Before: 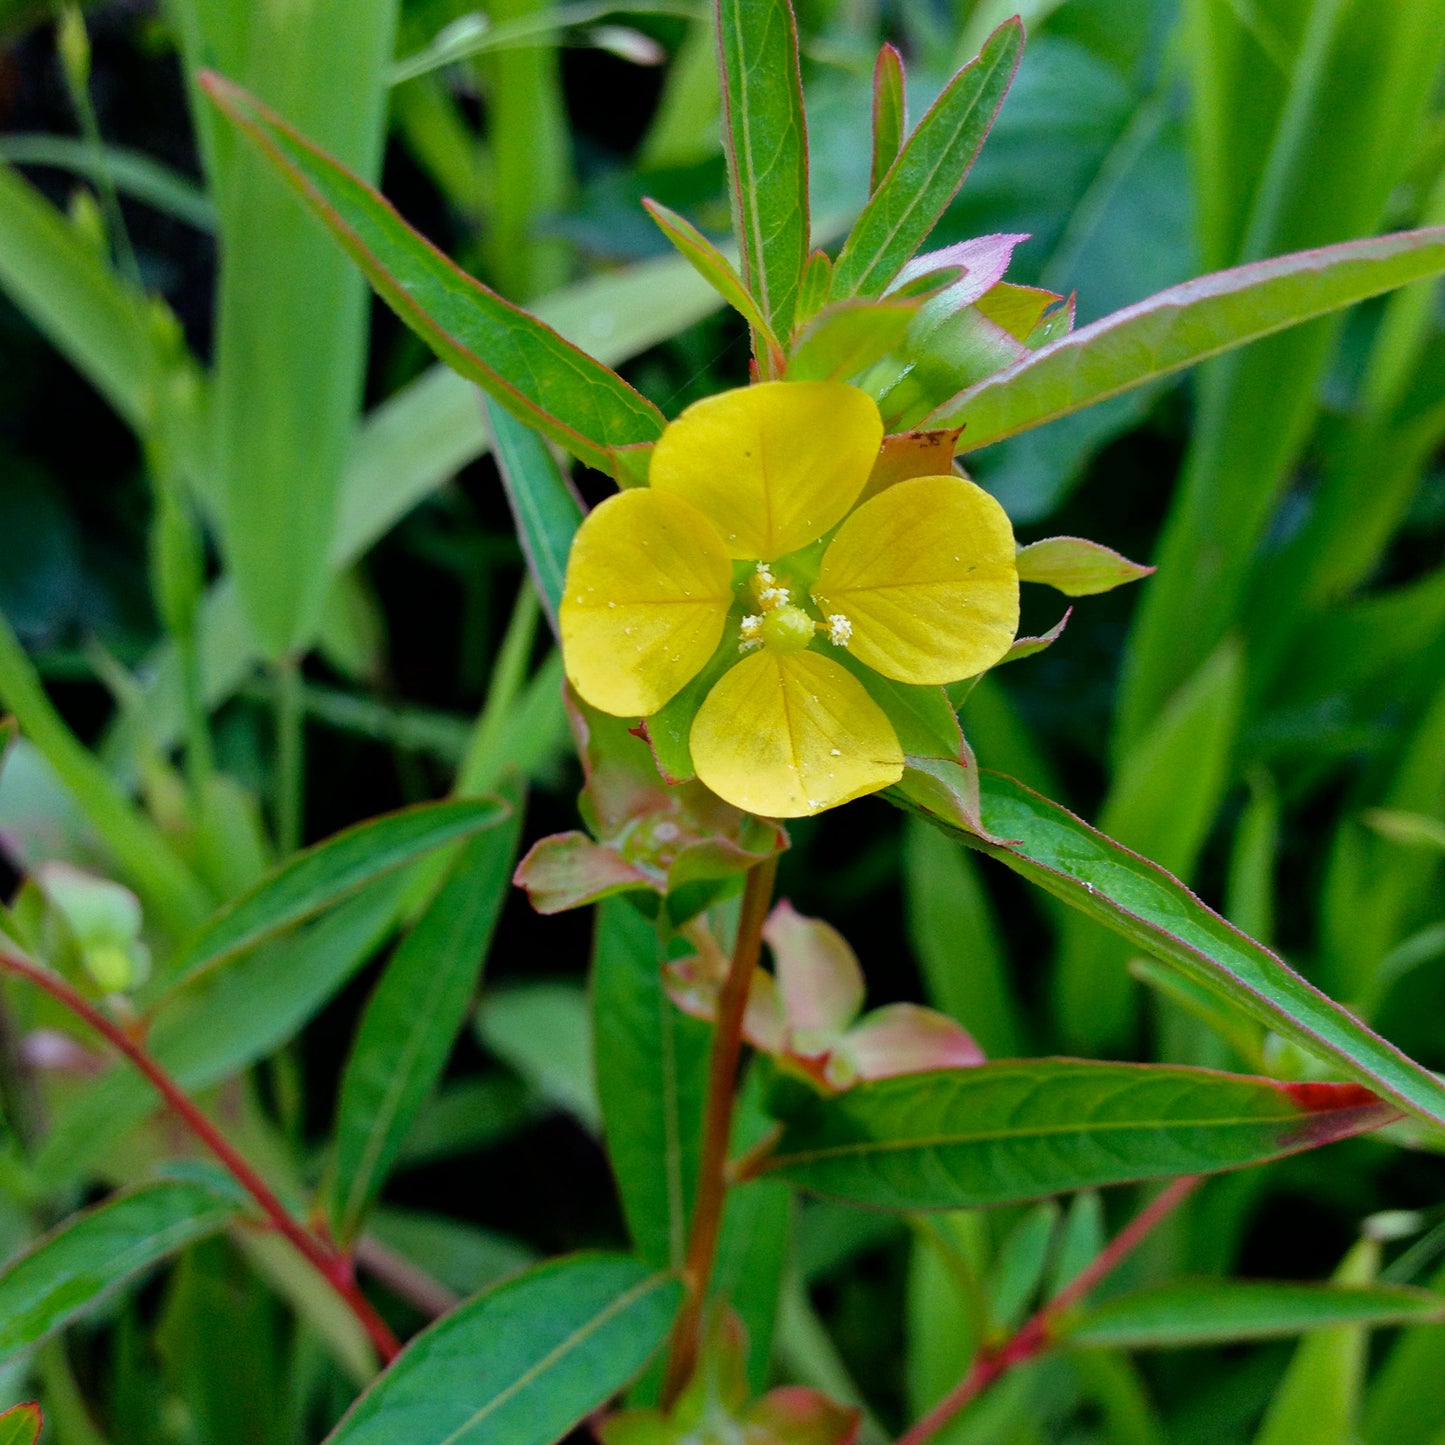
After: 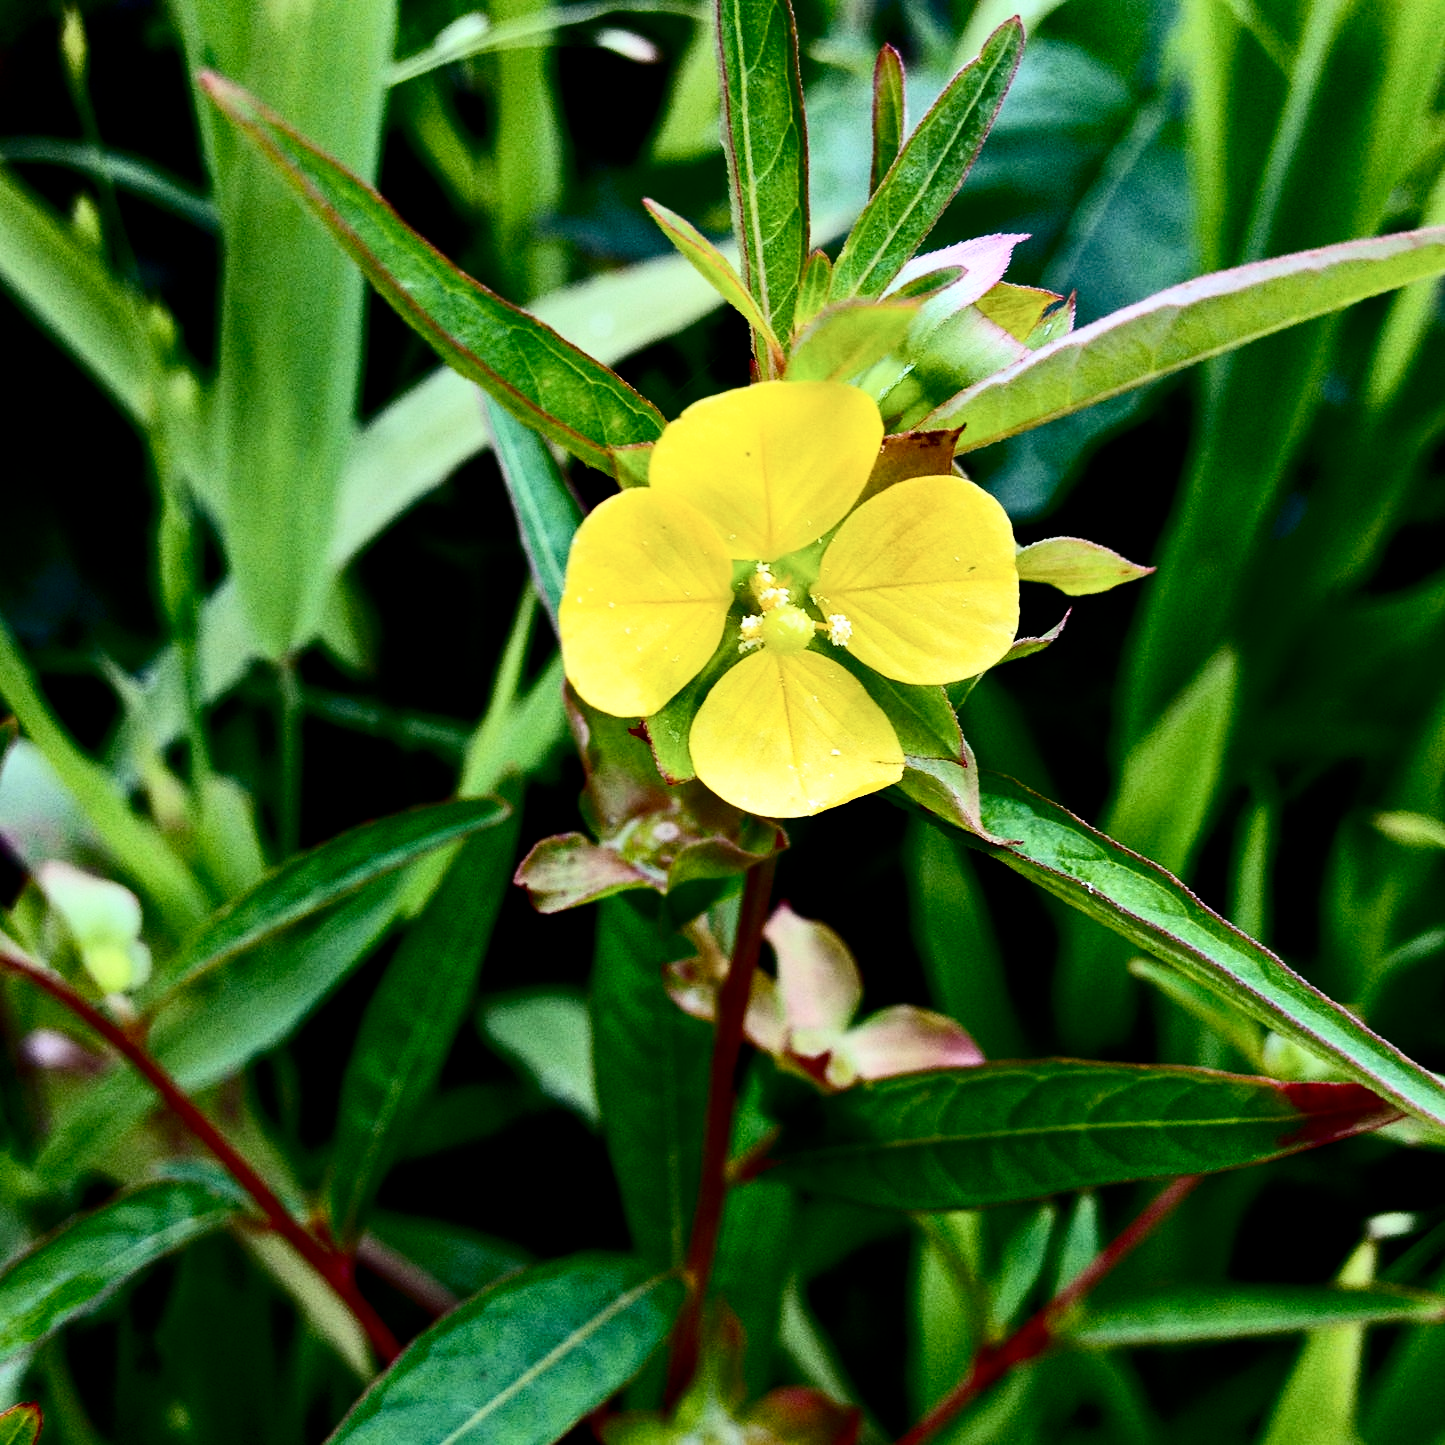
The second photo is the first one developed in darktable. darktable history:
filmic rgb: black relative exposure -8.7 EV, white relative exposure 2.7 EV, threshold 3 EV, target black luminance 0%, hardness 6.25, latitude 75%, contrast 1.325, highlights saturation mix -5%, preserve chrominance no, color science v5 (2021), iterations of high-quality reconstruction 0, enable highlight reconstruction true
contrast brightness saturation: contrast 0.5, saturation -0.1
